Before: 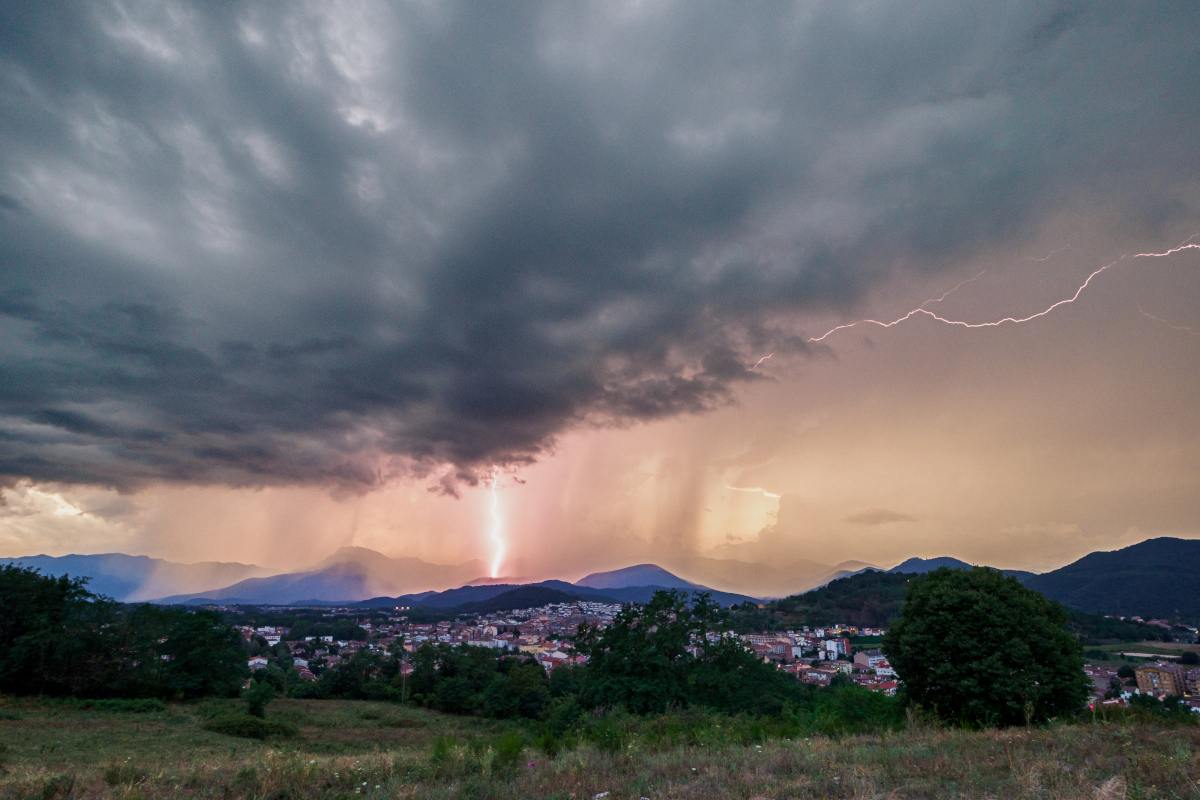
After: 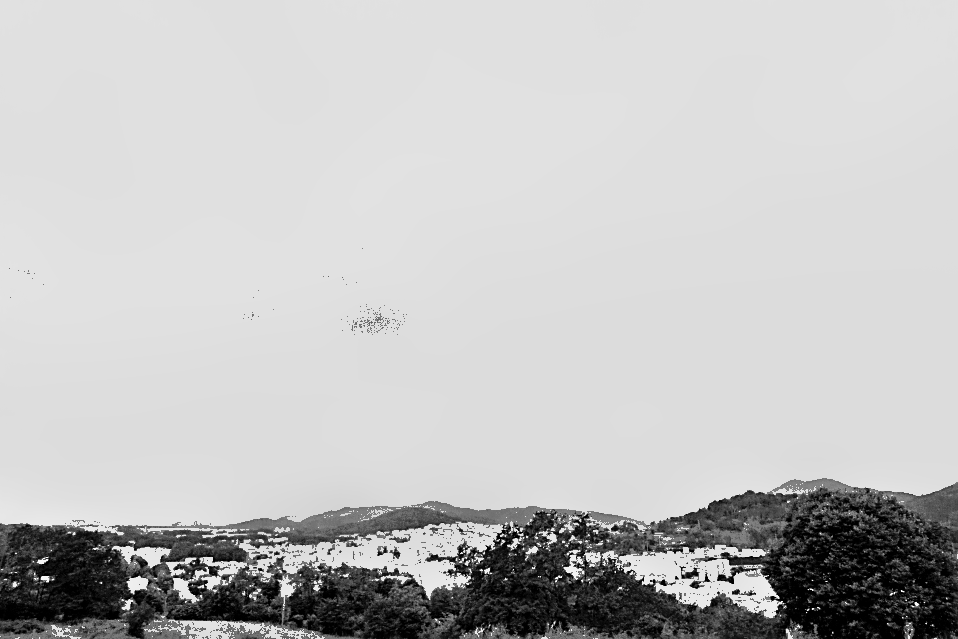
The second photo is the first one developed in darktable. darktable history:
color balance: mode lift, gamma, gain (sRGB), lift [1.014, 0.966, 0.918, 0.87], gamma [0.86, 0.734, 0.918, 0.976], gain [1.063, 1.13, 1.063, 0.86]
white balance: red 4.26, blue 1.802
sharpen: on, module defaults
crop and rotate: left 10.071%, top 10.071%, right 10.02%, bottom 10.02%
exposure: black level correction 0, exposure 1.2 EV, compensate highlight preservation false
monochrome: a -4.13, b 5.16, size 1
shadows and highlights: on, module defaults
